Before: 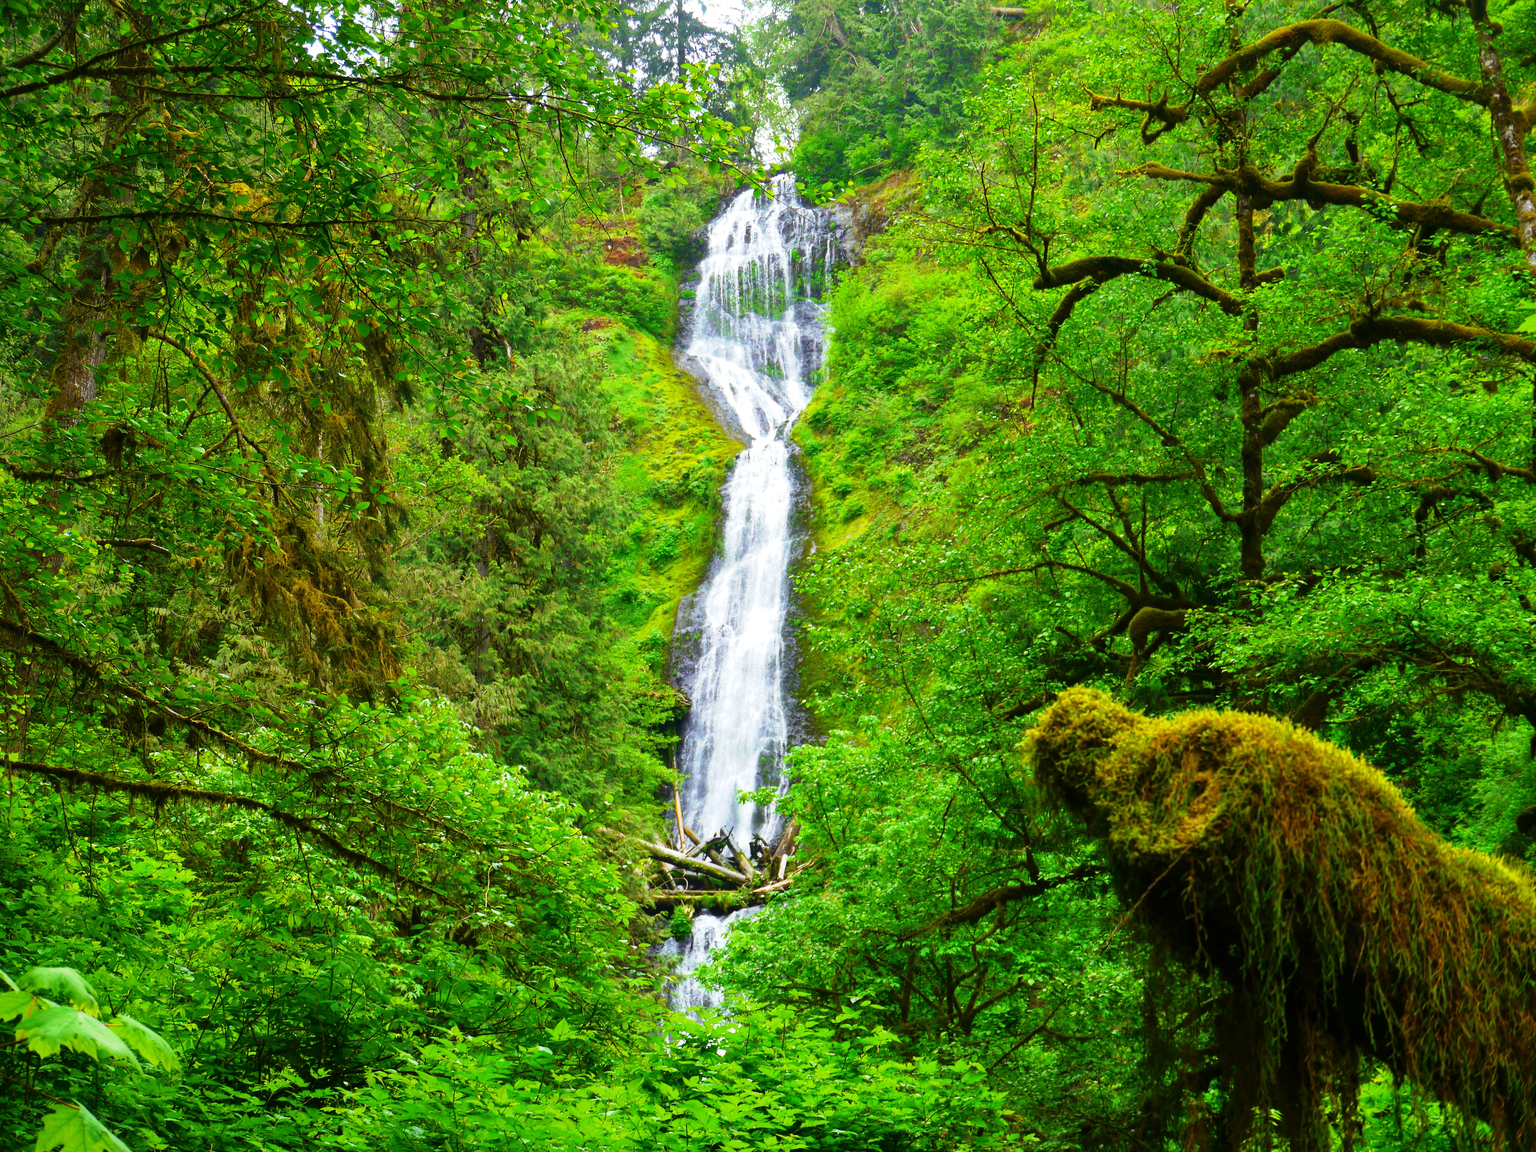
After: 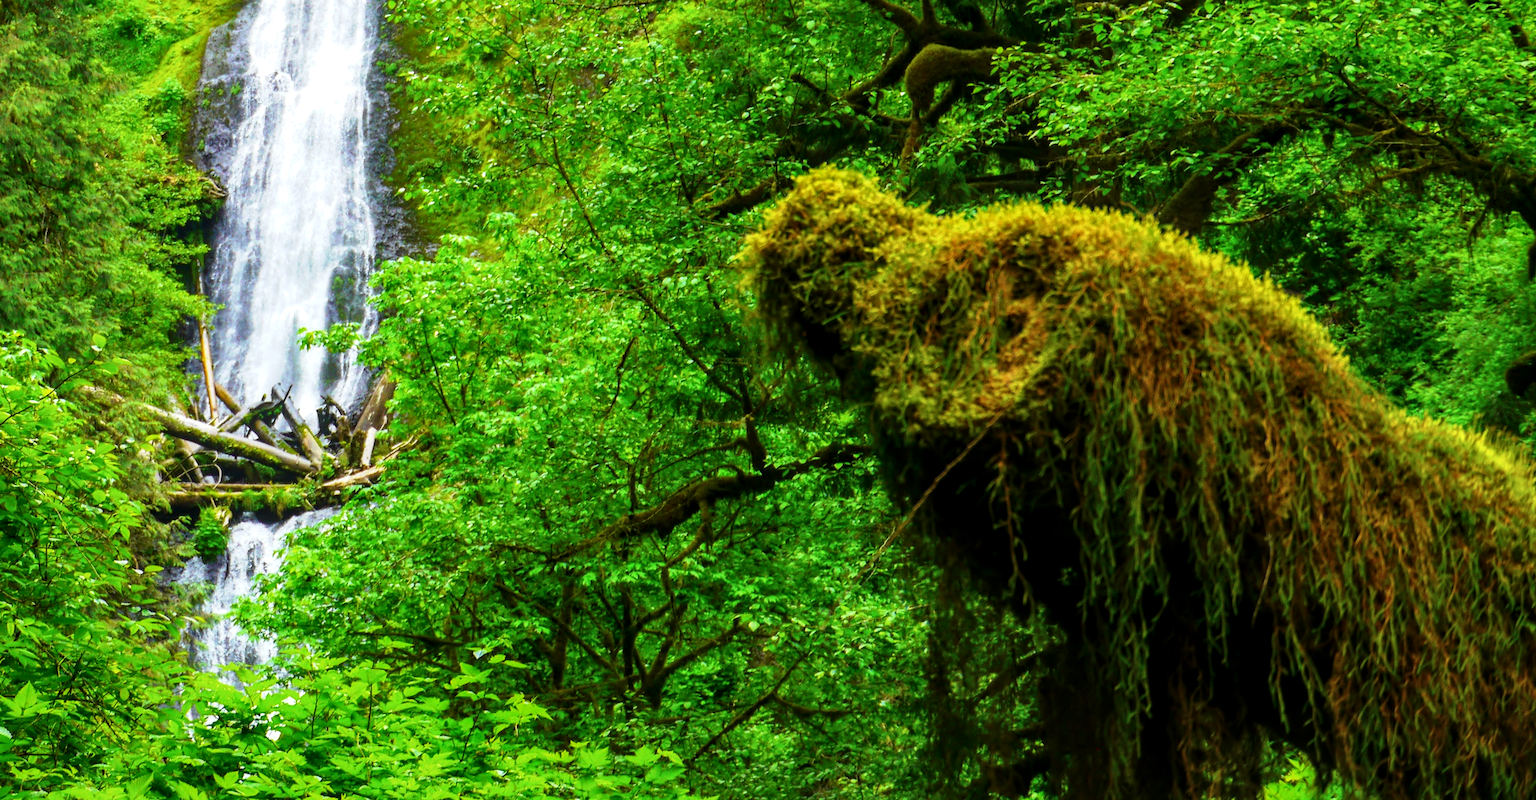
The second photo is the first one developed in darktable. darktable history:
local contrast: on, module defaults
crop and rotate: left 35.509%, top 50.238%, bottom 4.934%
